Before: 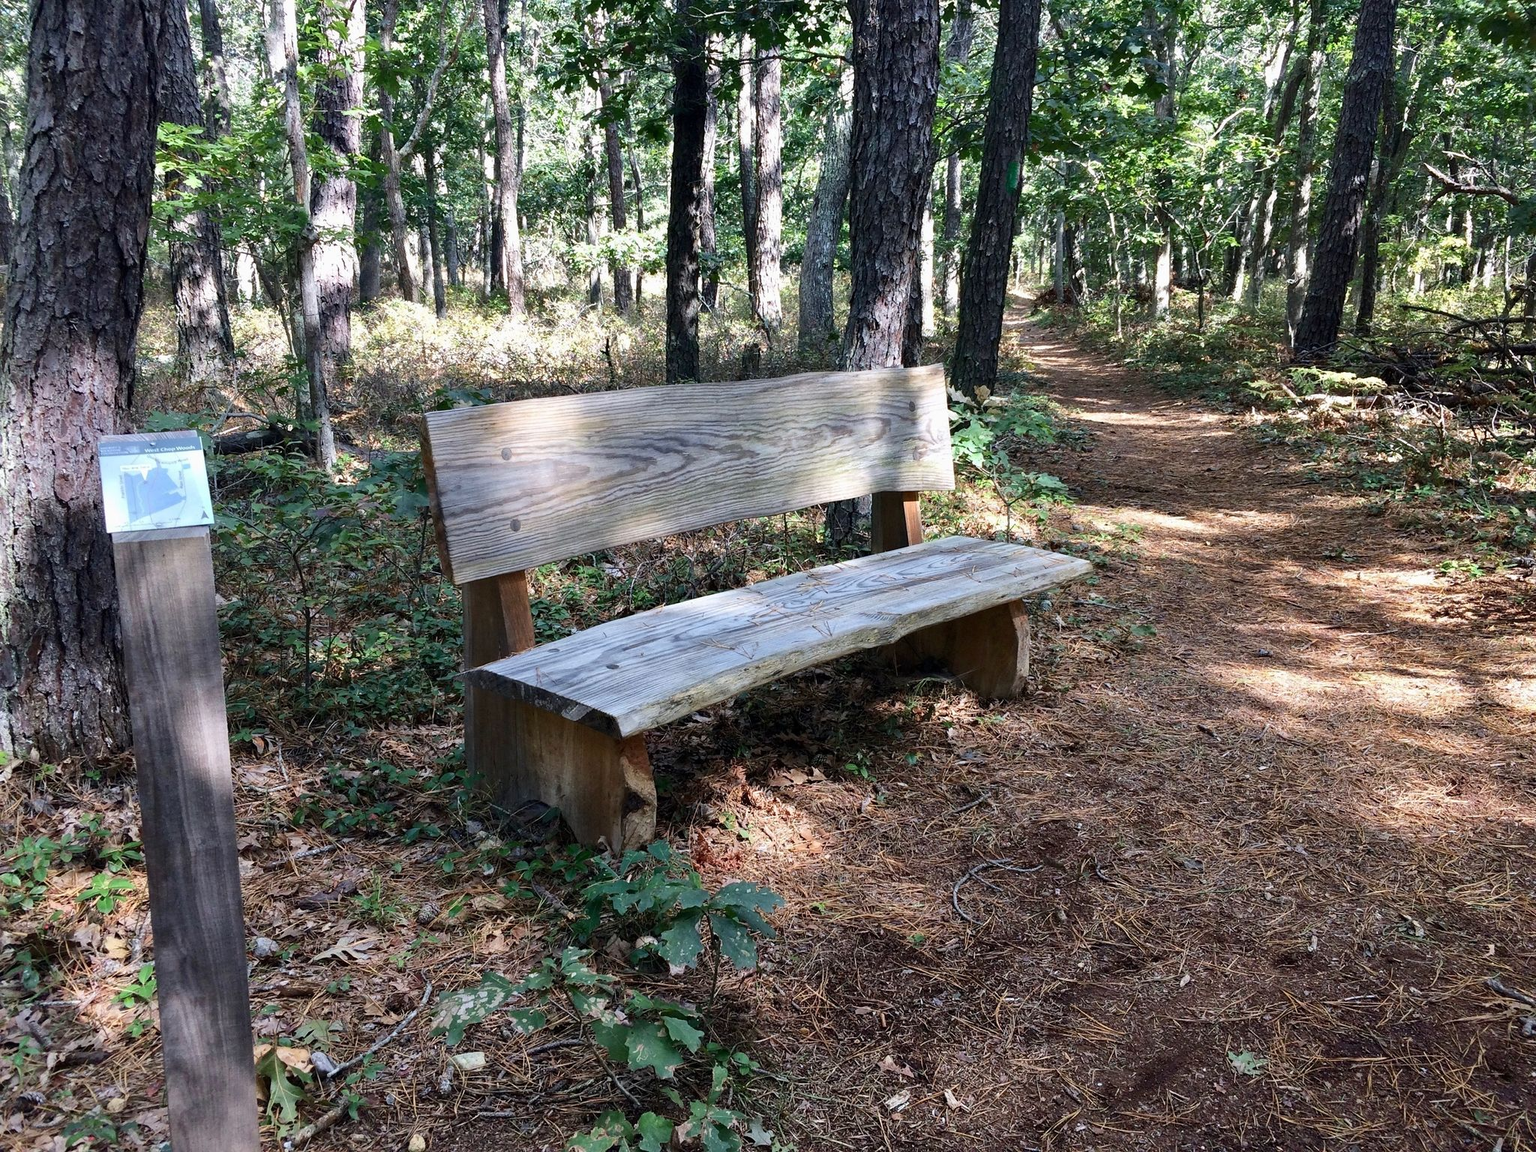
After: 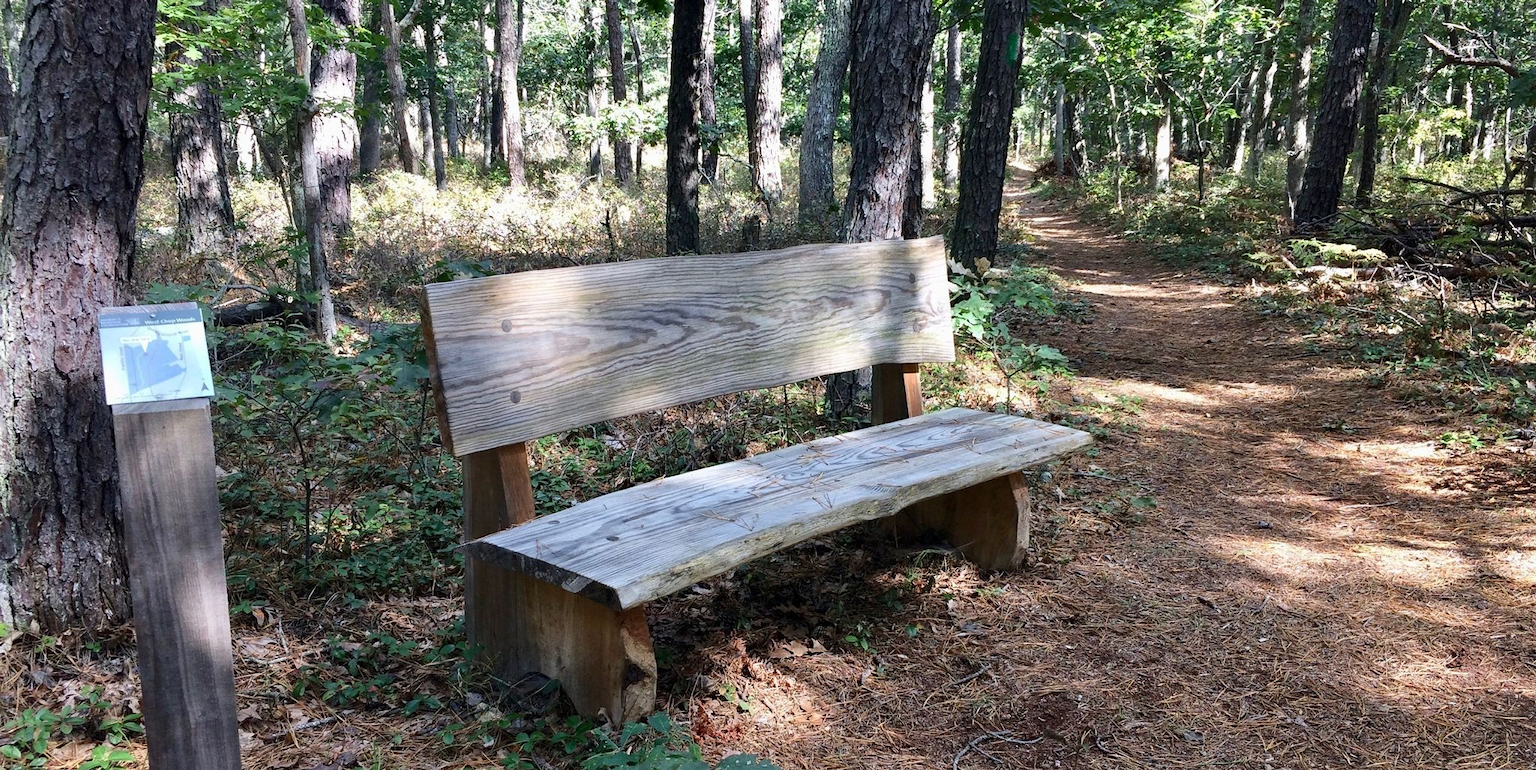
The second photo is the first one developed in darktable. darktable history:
crop: top 11.157%, bottom 21.941%
